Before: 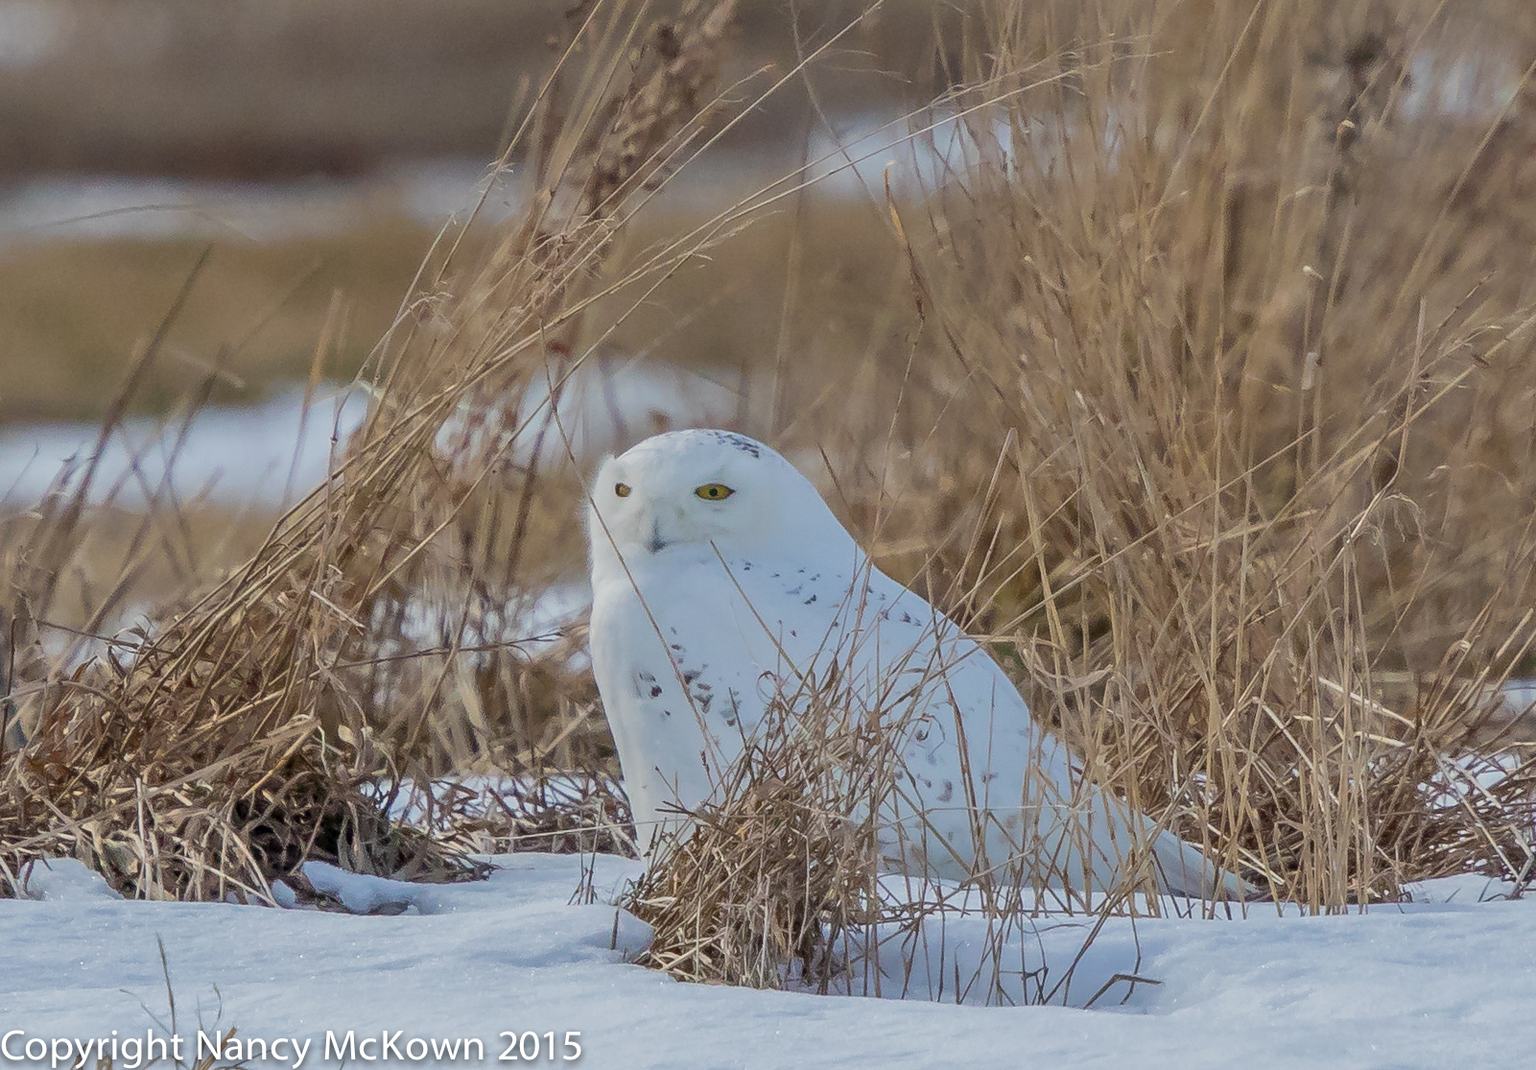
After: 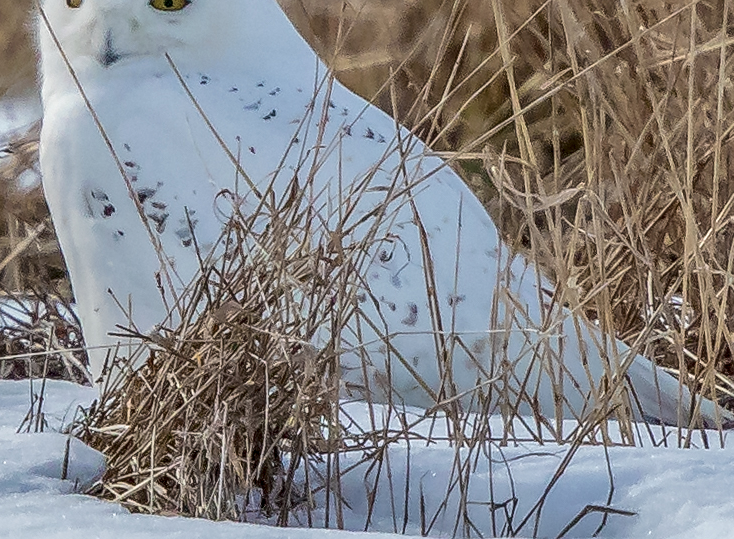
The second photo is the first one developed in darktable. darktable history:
local contrast: detail 150%
shadows and highlights: shadows -10, white point adjustment 1.5, highlights 10
sharpen: radius 1.559, amount 0.373, threshold 1.271
crop: left 35.976%, top 45.819%, right 18.162%, bottom 5.807%
